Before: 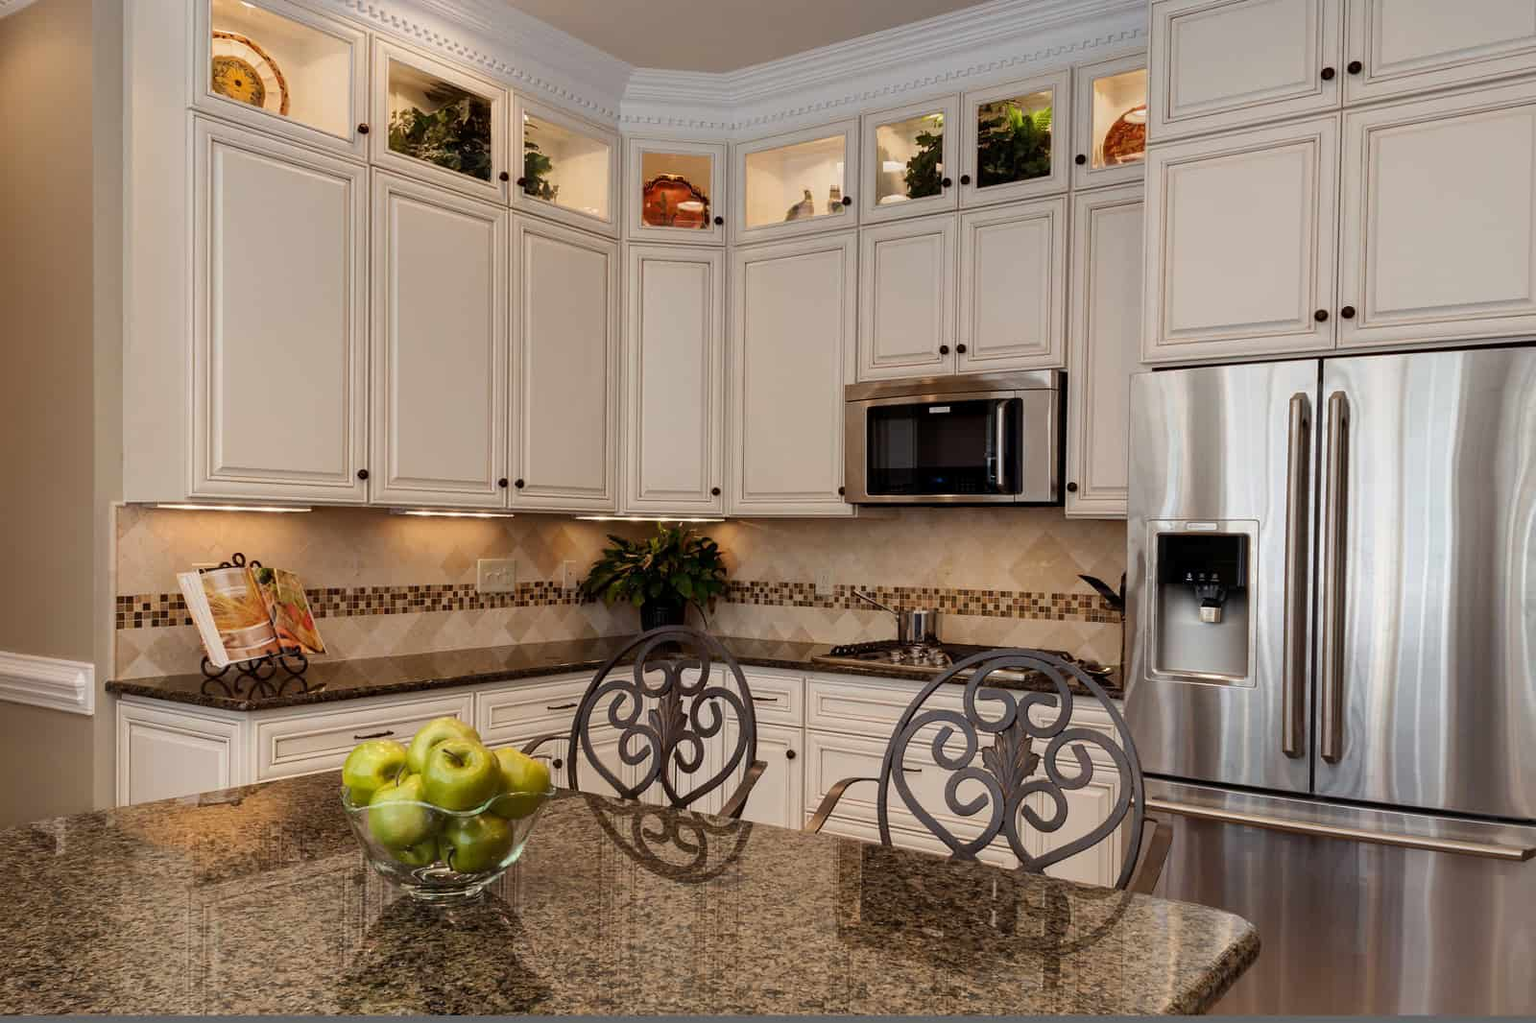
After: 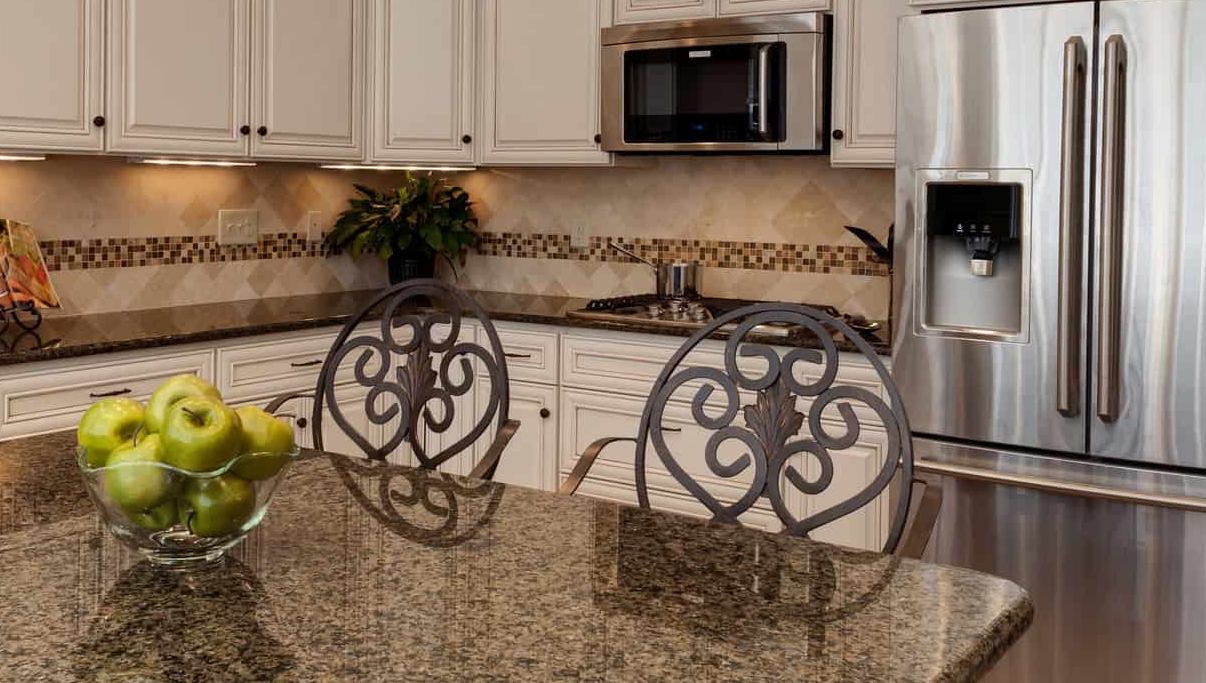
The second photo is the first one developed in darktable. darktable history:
crop and rotate: left 17.462%, top 35.002%, right 7.13%, bottom 0.843%
